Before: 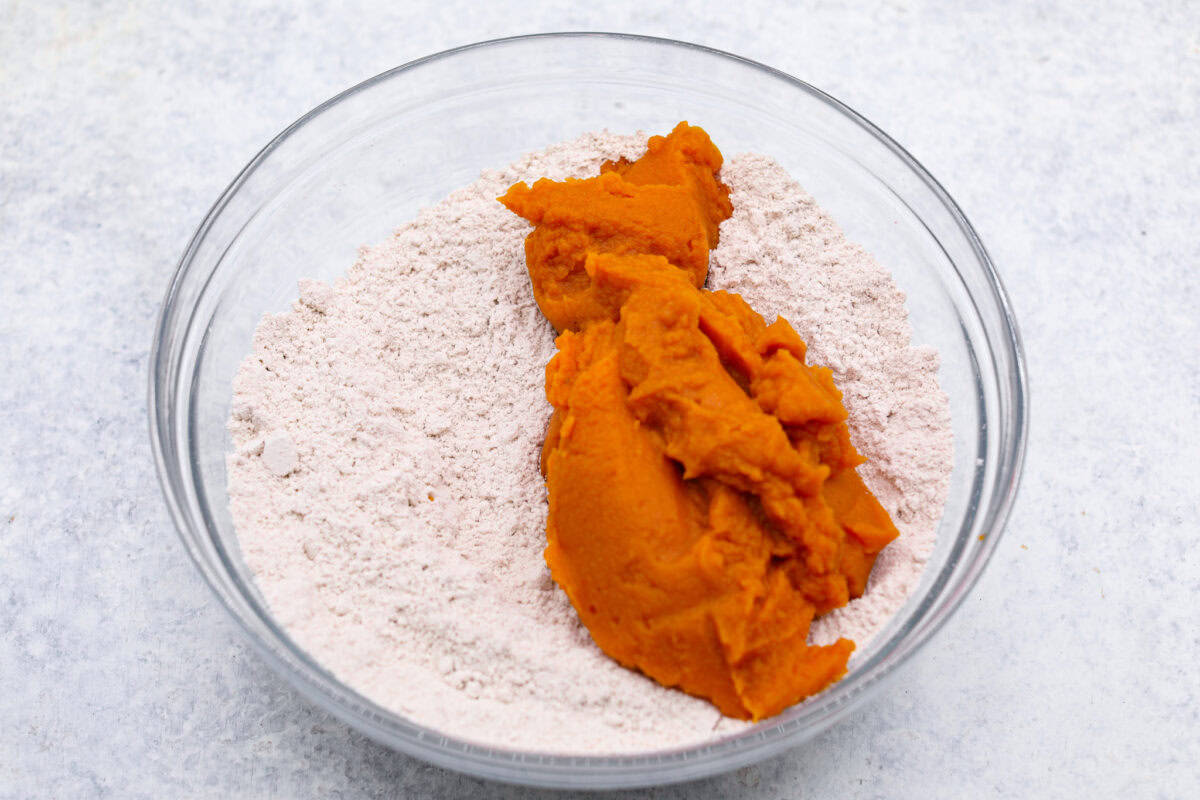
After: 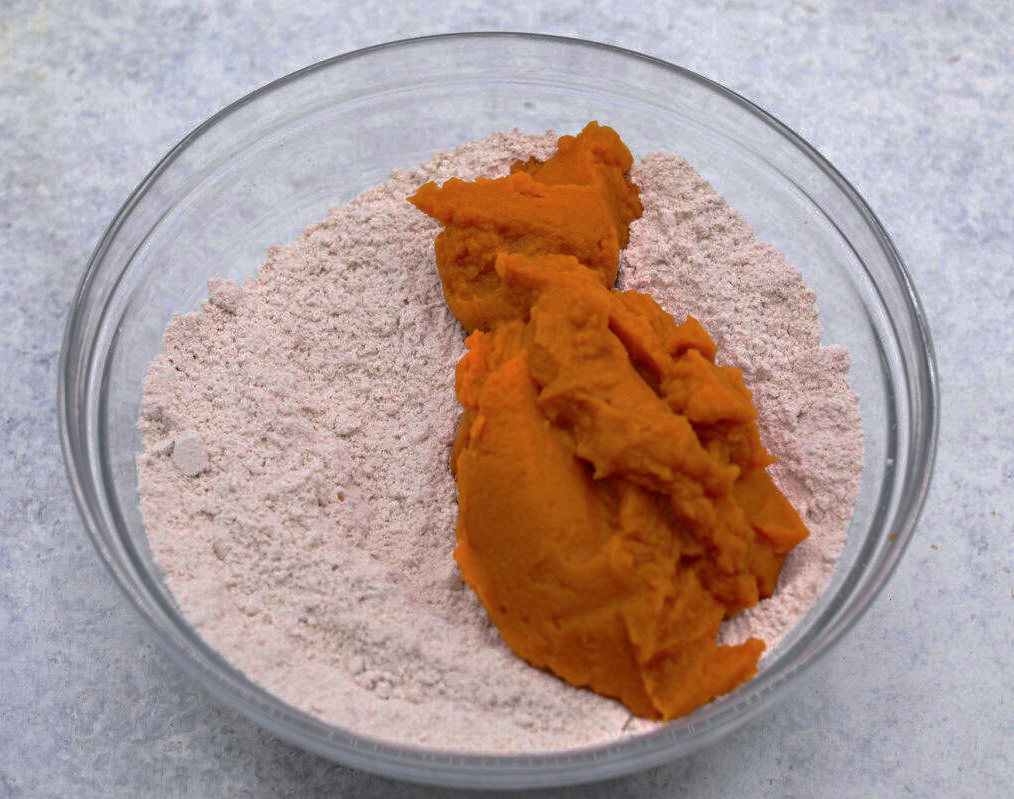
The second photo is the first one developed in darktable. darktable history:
base curve: curves: ch0 [(0, 0) (0.841, 0.609) (1, 1)], preserve colors none
tone equalizer: -8 EV -0.503 EV, -7 EV -0.309 EV, -6 EV -0.089 EV, -5 EV 0.418 EV, -4 EV 0.987 EV, -3 EV 0.772 EV, -2 EV -0.011 EV, -1 EV 0.135 EV, +0 EV -0.024 EV
crop: left 7.574%, right 7.858%
